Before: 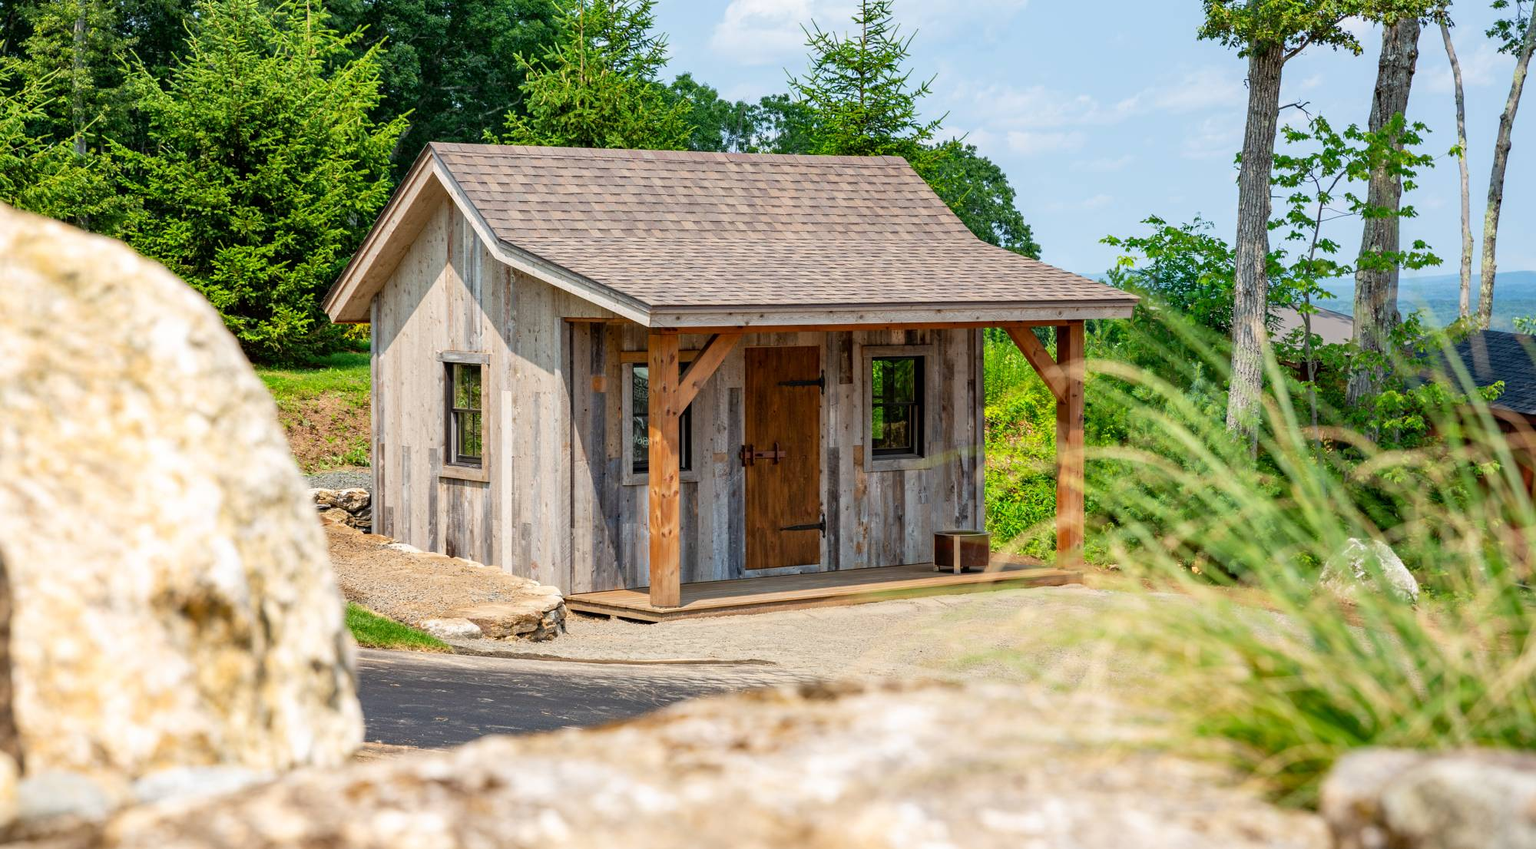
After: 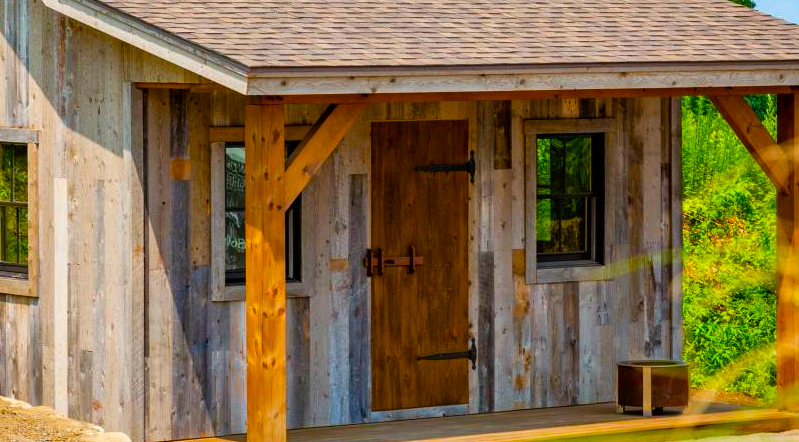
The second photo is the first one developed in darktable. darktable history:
crop: left 30%, top 30%, right 30%, bottom 30%
color balance rgb: linear chroma grading › global chroma 23.15%, perceptual saturation grading › global saturation 28.7%, perceptual saturation grading › mid-tones 12.04%, perceptual saturation grading › shadows 10.19%, global vibrance 22.22%
shadows and highlights: shadows 43.71, white point adjustment -1.46, soften with gaussian
